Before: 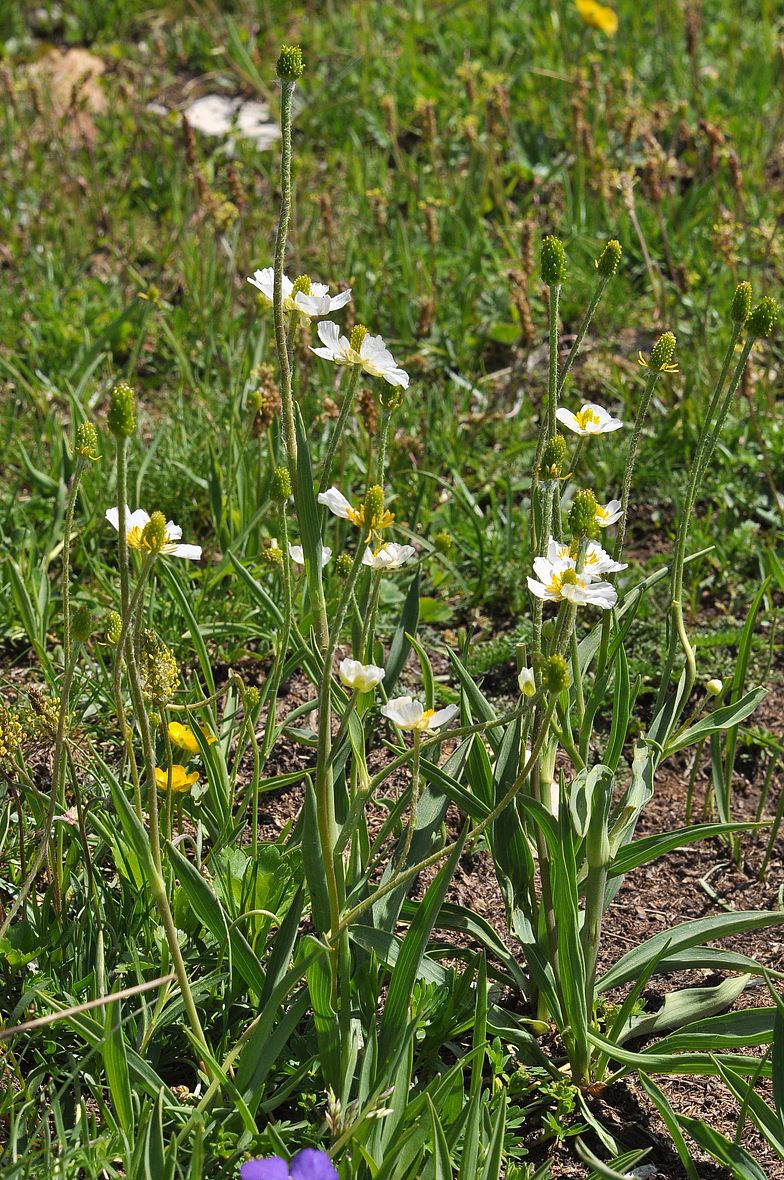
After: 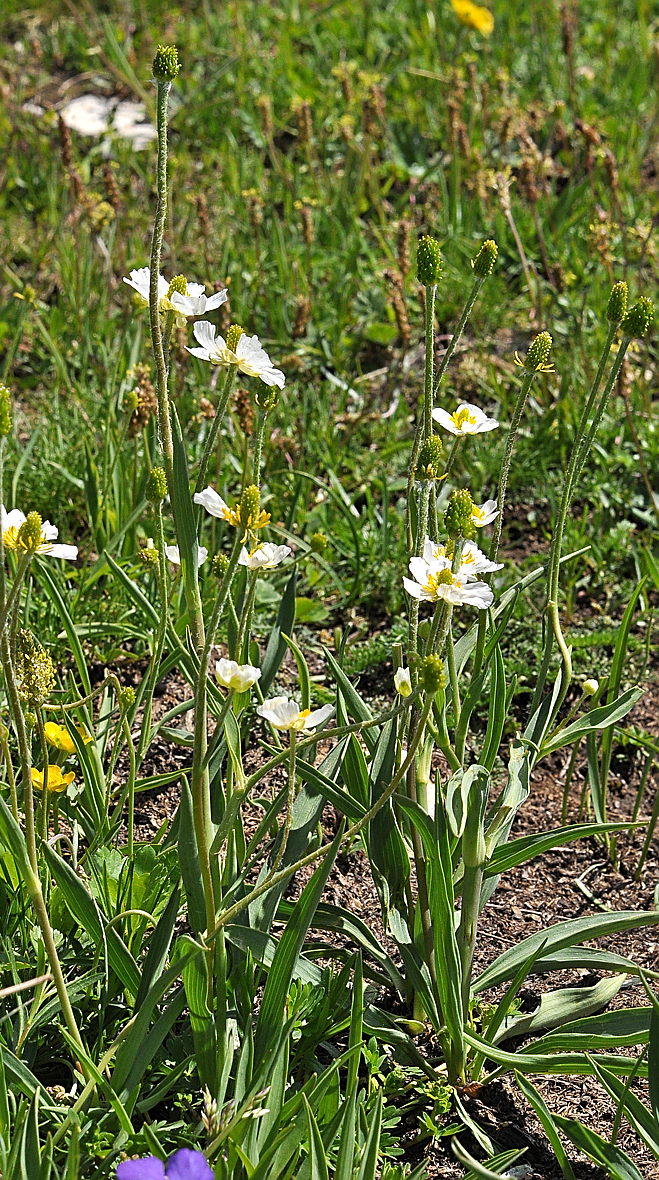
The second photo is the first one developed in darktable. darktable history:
sharpen: on, module defaults
crop: left 15.827%
levels: white 99.91%, levels [0.016, 0.484, 0.953]
